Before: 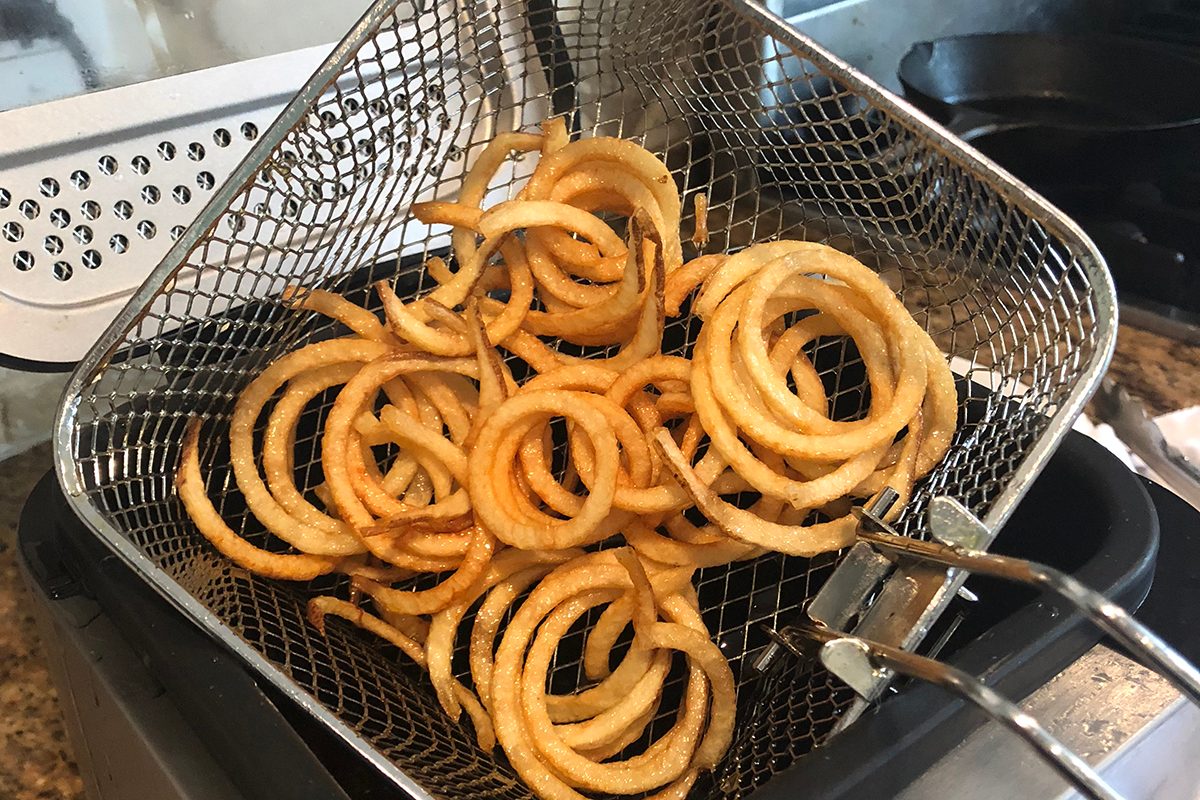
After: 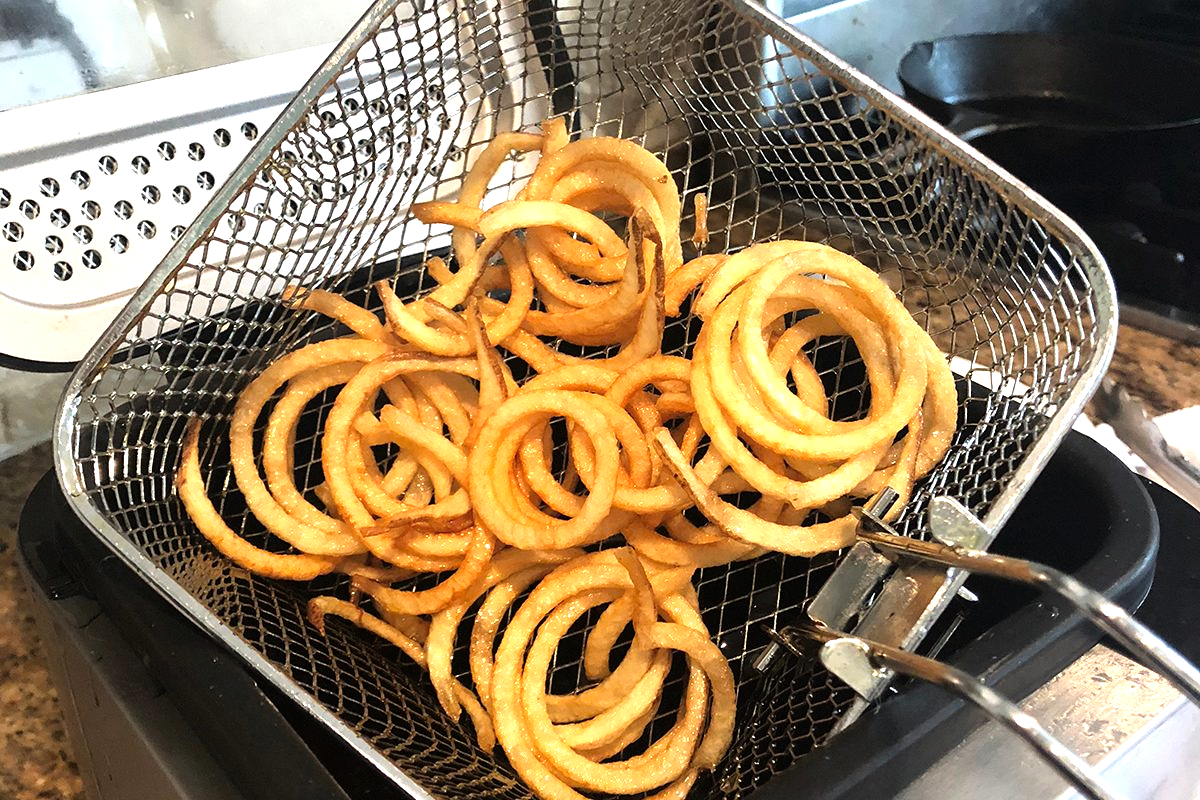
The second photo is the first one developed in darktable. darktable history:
tone equalizer: -8 EV -0.744 EV, -7 EV -0.708 EV, -6 EV -0.562 EV, -5 EV -0.414 EV, -3 EV 0.402 EV, -2 EV 0.6 EV, -1 EV 0.68 EV, +0 EV 0.729 EV
